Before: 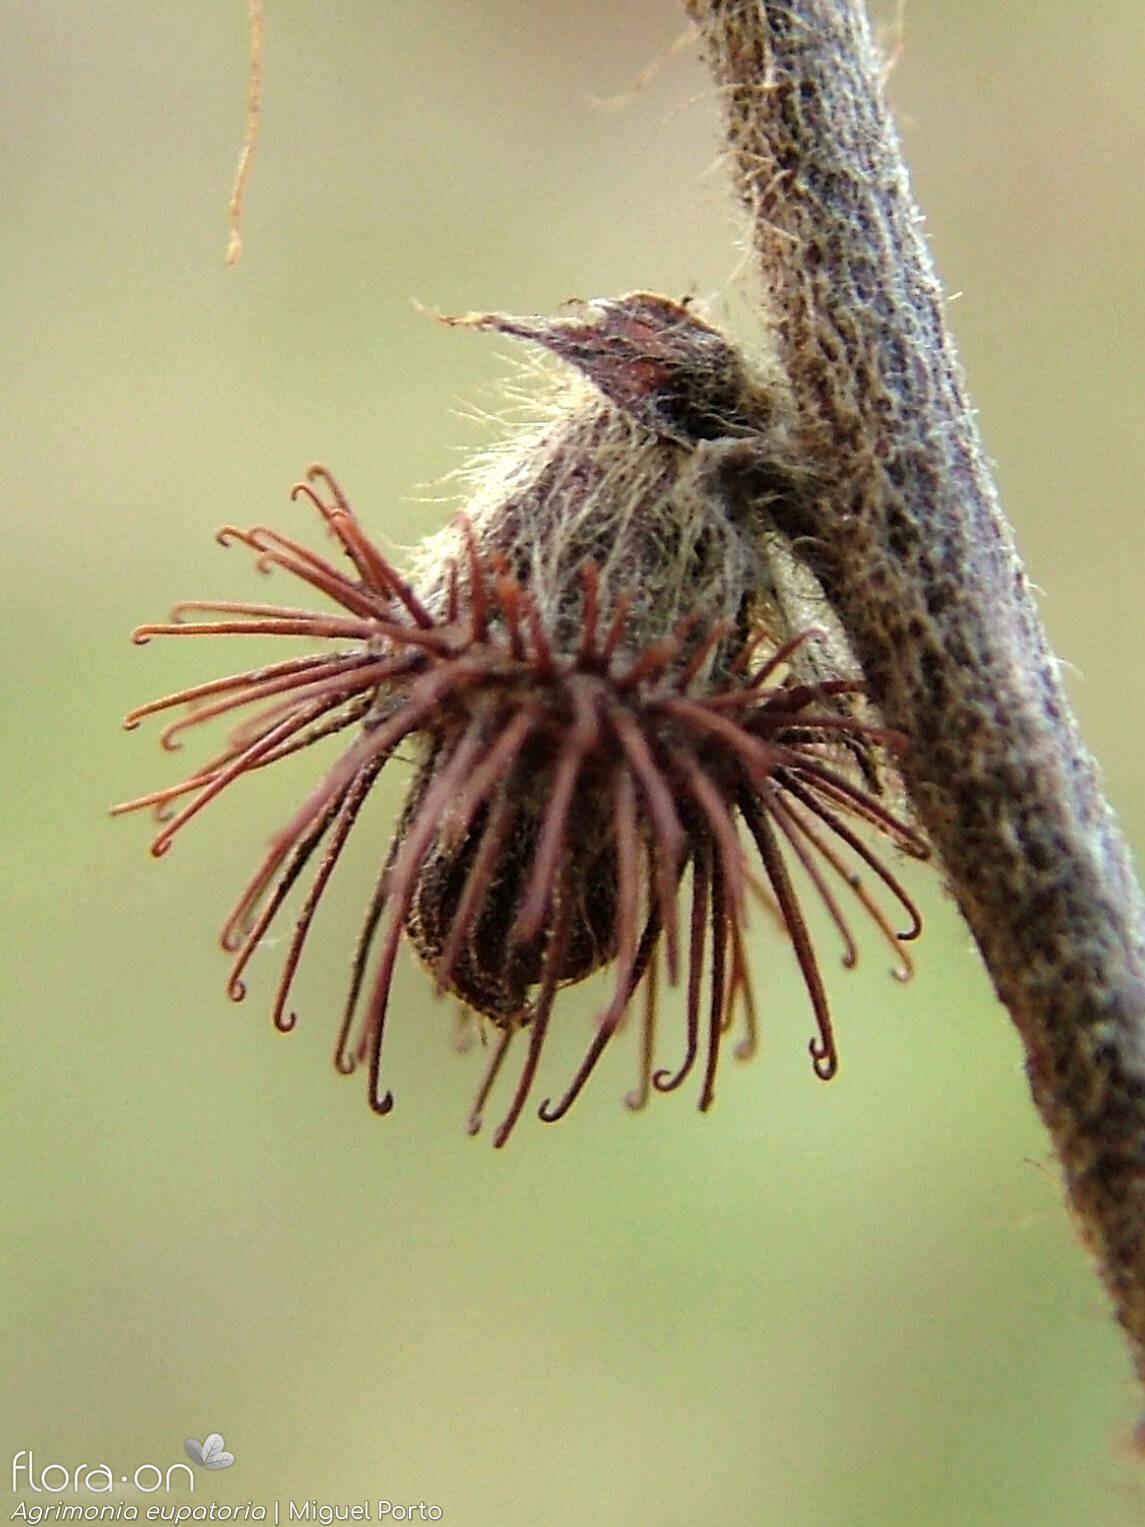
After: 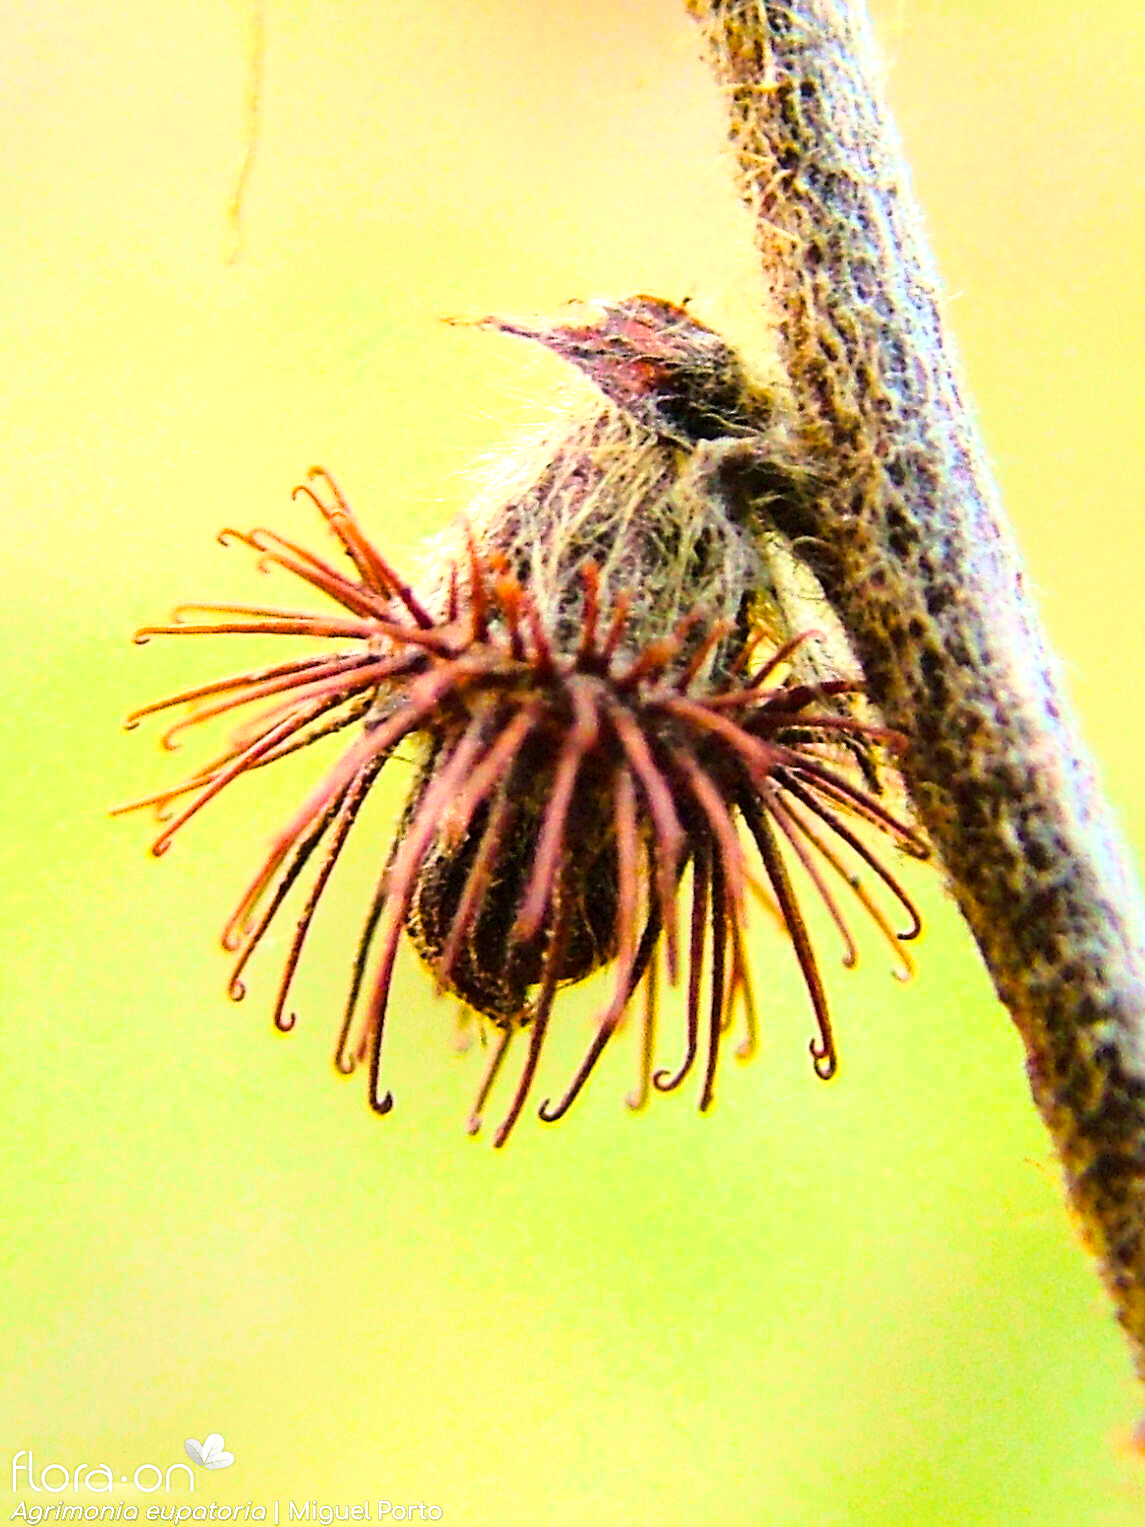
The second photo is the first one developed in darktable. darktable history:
color balance rgb: linear chroma grading › global chroma 20%, perceptual saturation grading › global saturation 25%, perceptual brilliance grading › global brilliance 20%, global vibrance 20%
base curve: curves: ch0 [(0, 0) (0.028, 0.03) (0.121, 0.232) (0.46, 0.748) (0.859, 0.968) (1, 1)]
